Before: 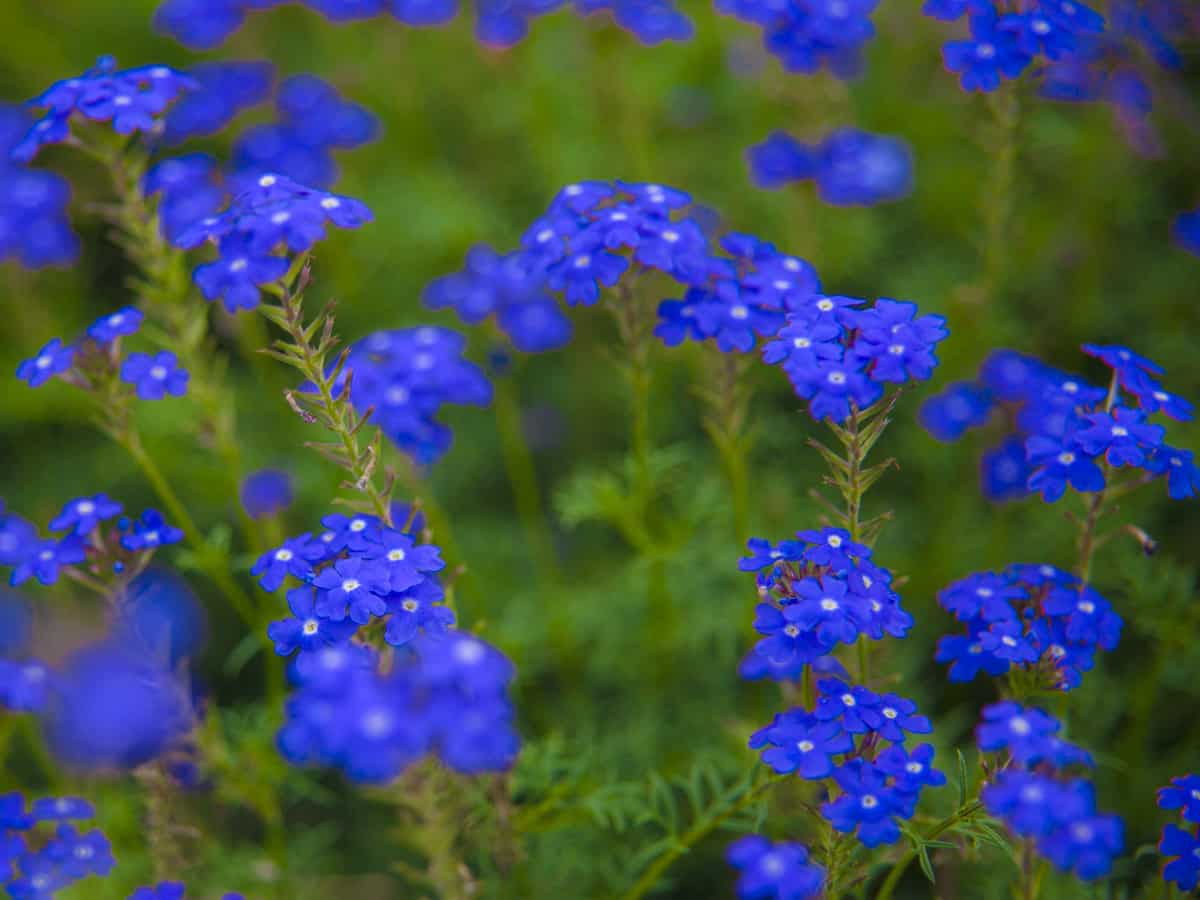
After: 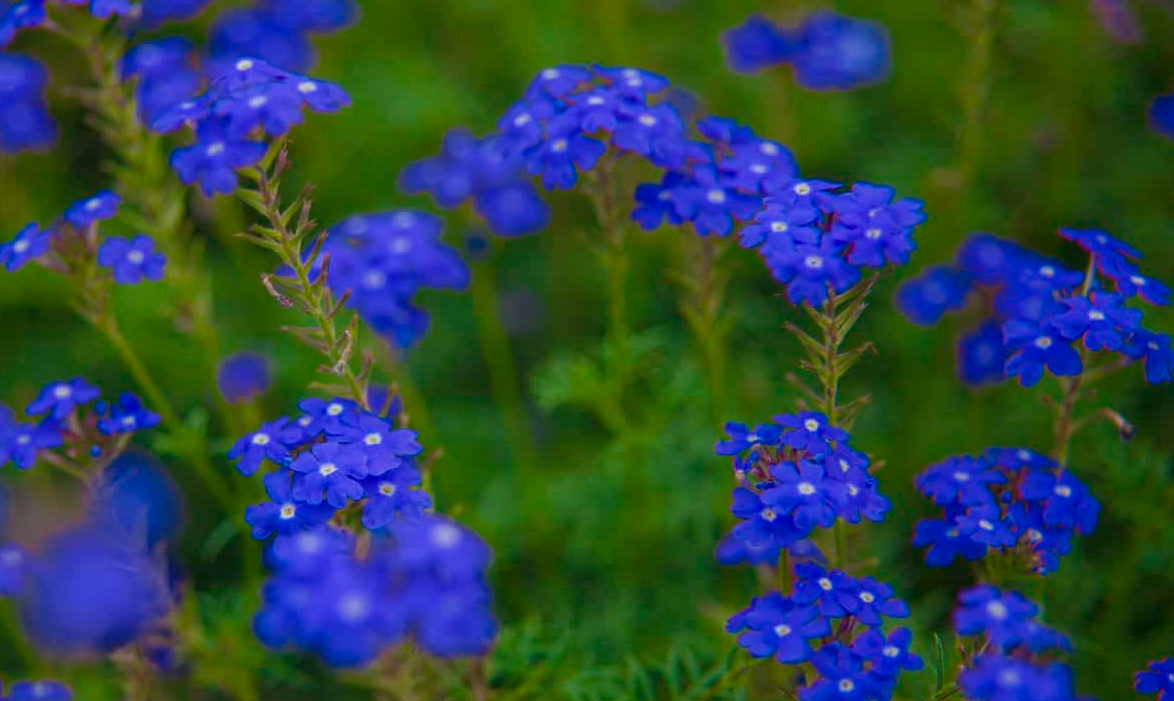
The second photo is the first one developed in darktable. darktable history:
tone equalizer: -8 EV 0.219 EV, -7 EV 0.444 EV, -6 EV 0.418 EV, -5 EV 0.27 EV, -3 EV -0.262 EV, -2 EV -0.407 EV, -1 EV -0.418 EV, +0 EV -0.269 EV
crop and rotate: left 1.937%, top 12.916%, right 0.214%, bottom 9.163%
